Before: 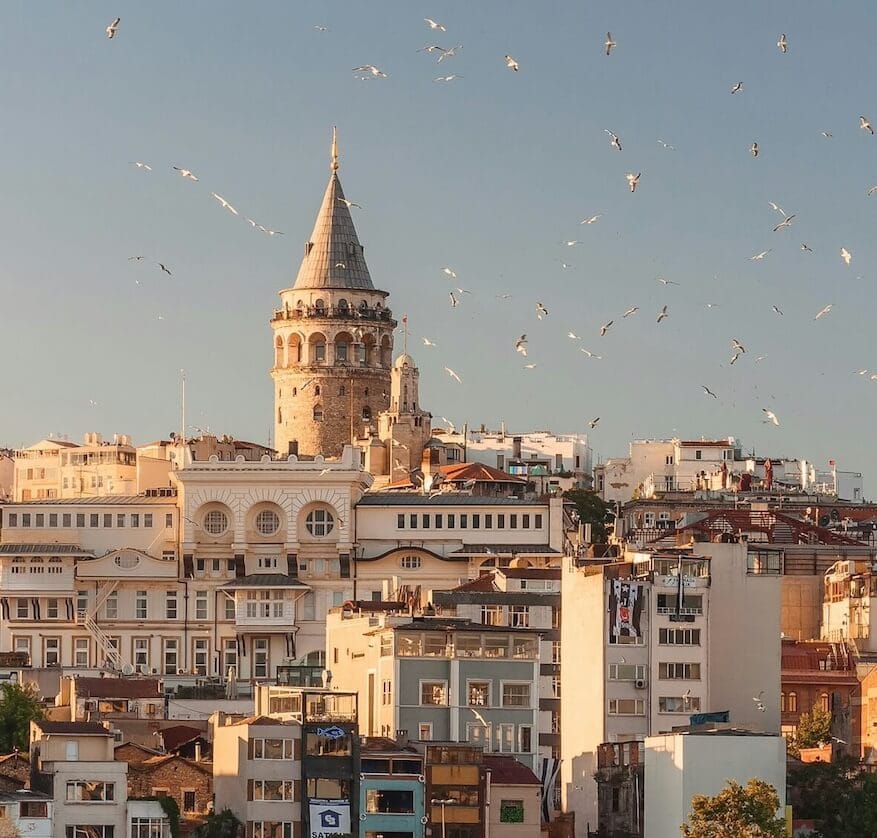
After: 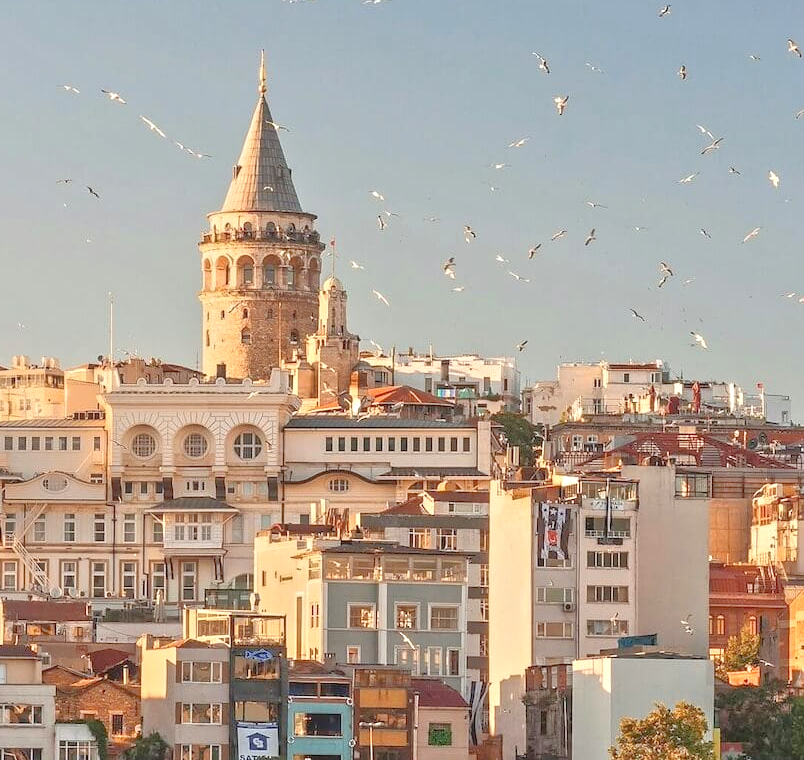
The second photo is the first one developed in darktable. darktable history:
crop and rotate: left 8.262%, top 9.226%
tone equalizer: -8 EV 2 EV, -7 EV 2 EV, -6 EV 2 EV, -5 EV 2 EV, -4 EV 2 EV, -3 EV 1.5 EV, -2 EV 1 EV, -1 EV 0.5 EV
